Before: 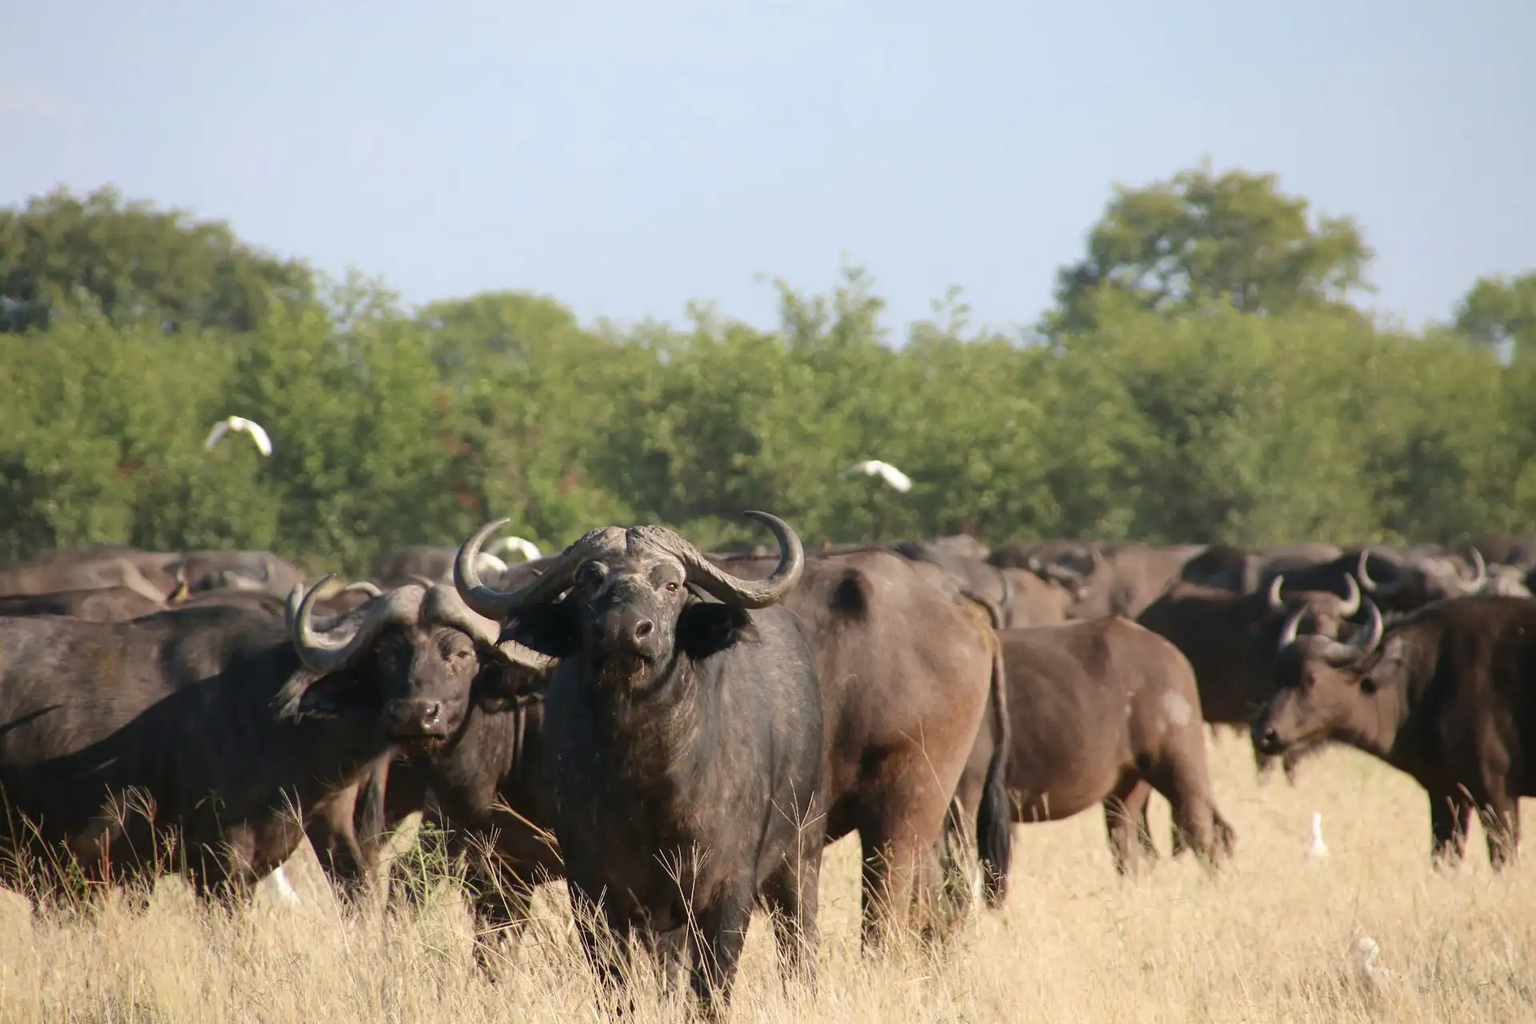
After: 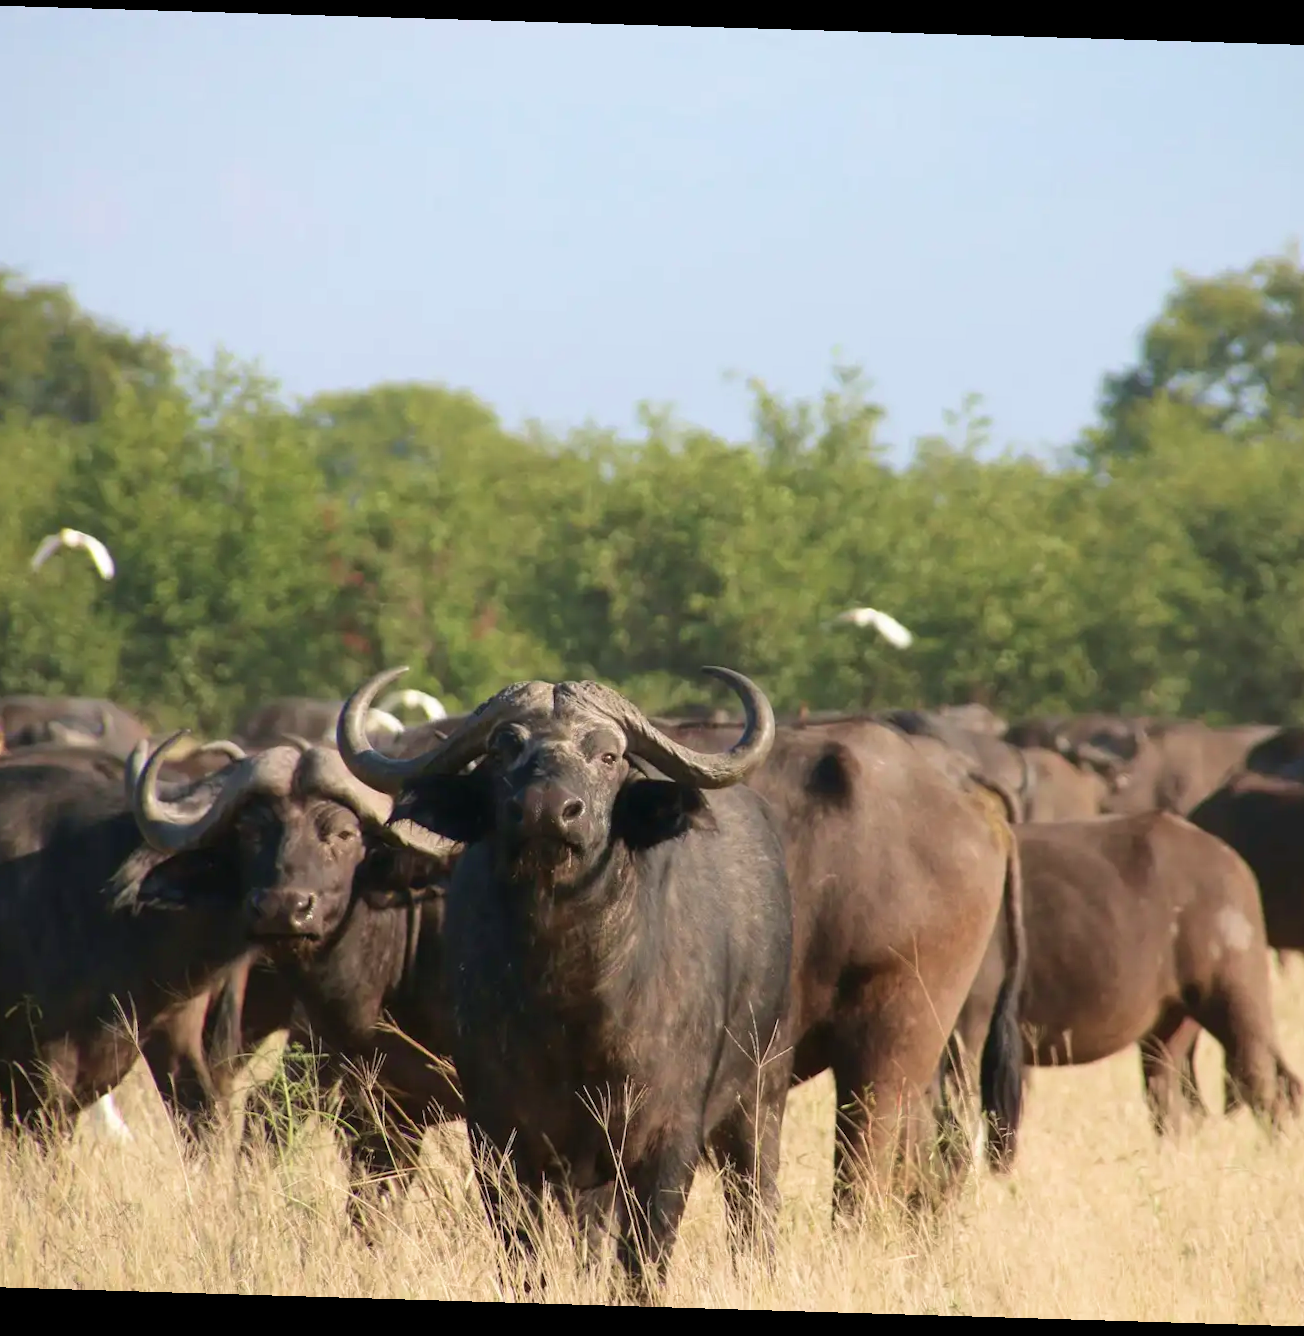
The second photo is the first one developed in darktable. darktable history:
rotate and perspective: rotation 1.72°, automatic cropping off
velvia: on, module defaults
crop and rotate: left 12.673%, right 20.66%
